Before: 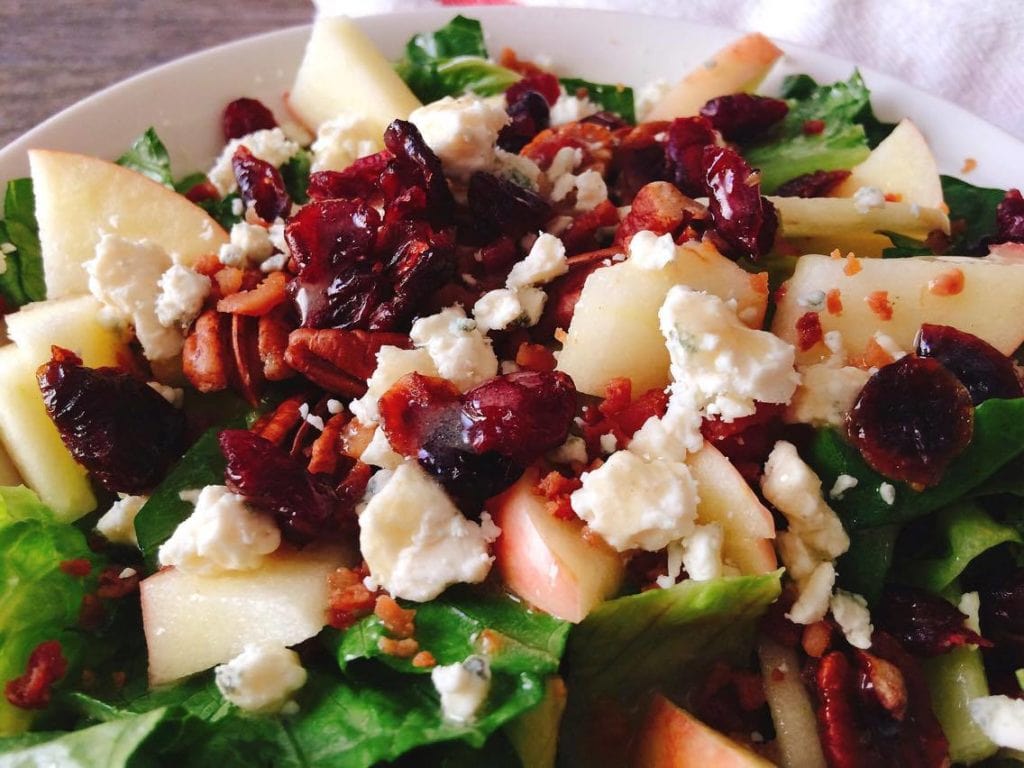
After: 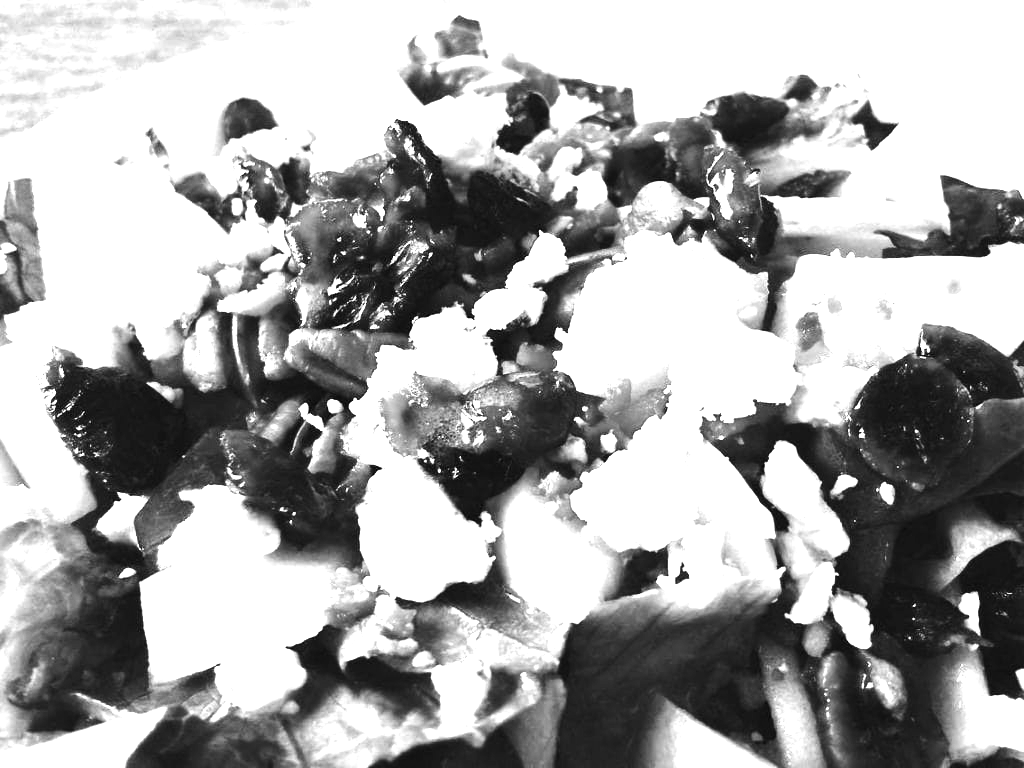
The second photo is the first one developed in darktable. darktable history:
exposure: black level correction 0, exposure 1.45 EV, compensate exposure bias true, compensate highlight preservation false
monochrome: on, module defaults
tone equalizer: -8 EV -1.08 EV, -7 EV -1.01 EV, -6 EV -0.867 EV, -5 EV -0.578 EV, -3 EV 0.578 EV, -2 EV 0.867 EV, -1 EV 1.01 EV, +0 EV 1.08 EV, edges refinement/feathering 500, mask exposure compensation -1.57 EV, preserve details no
